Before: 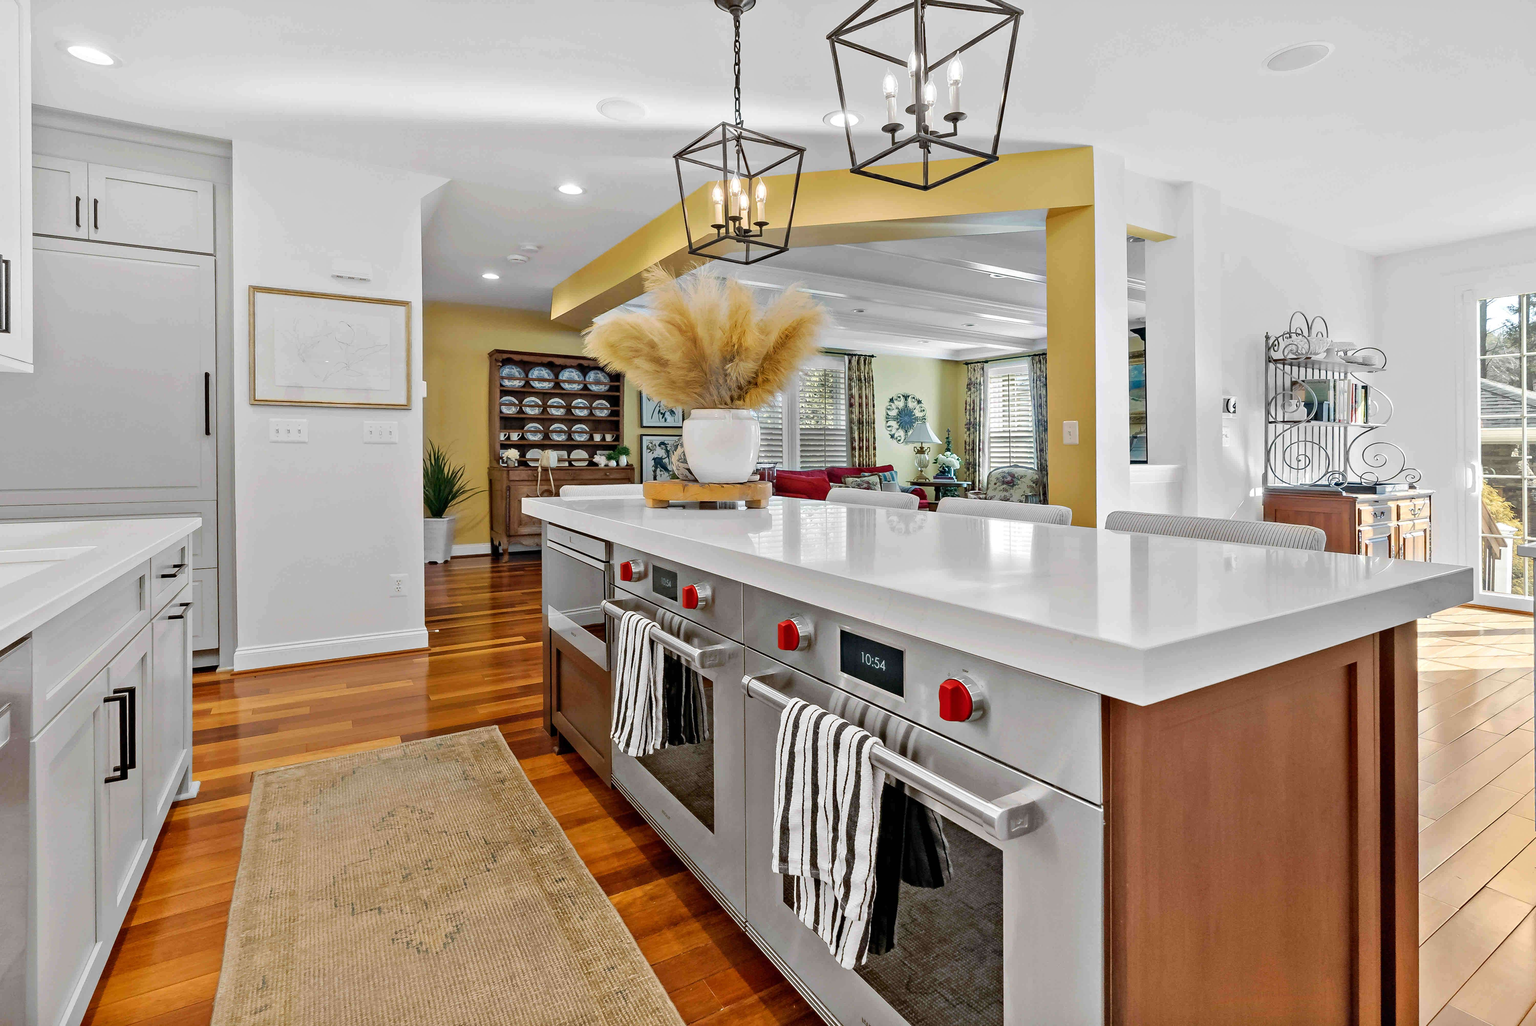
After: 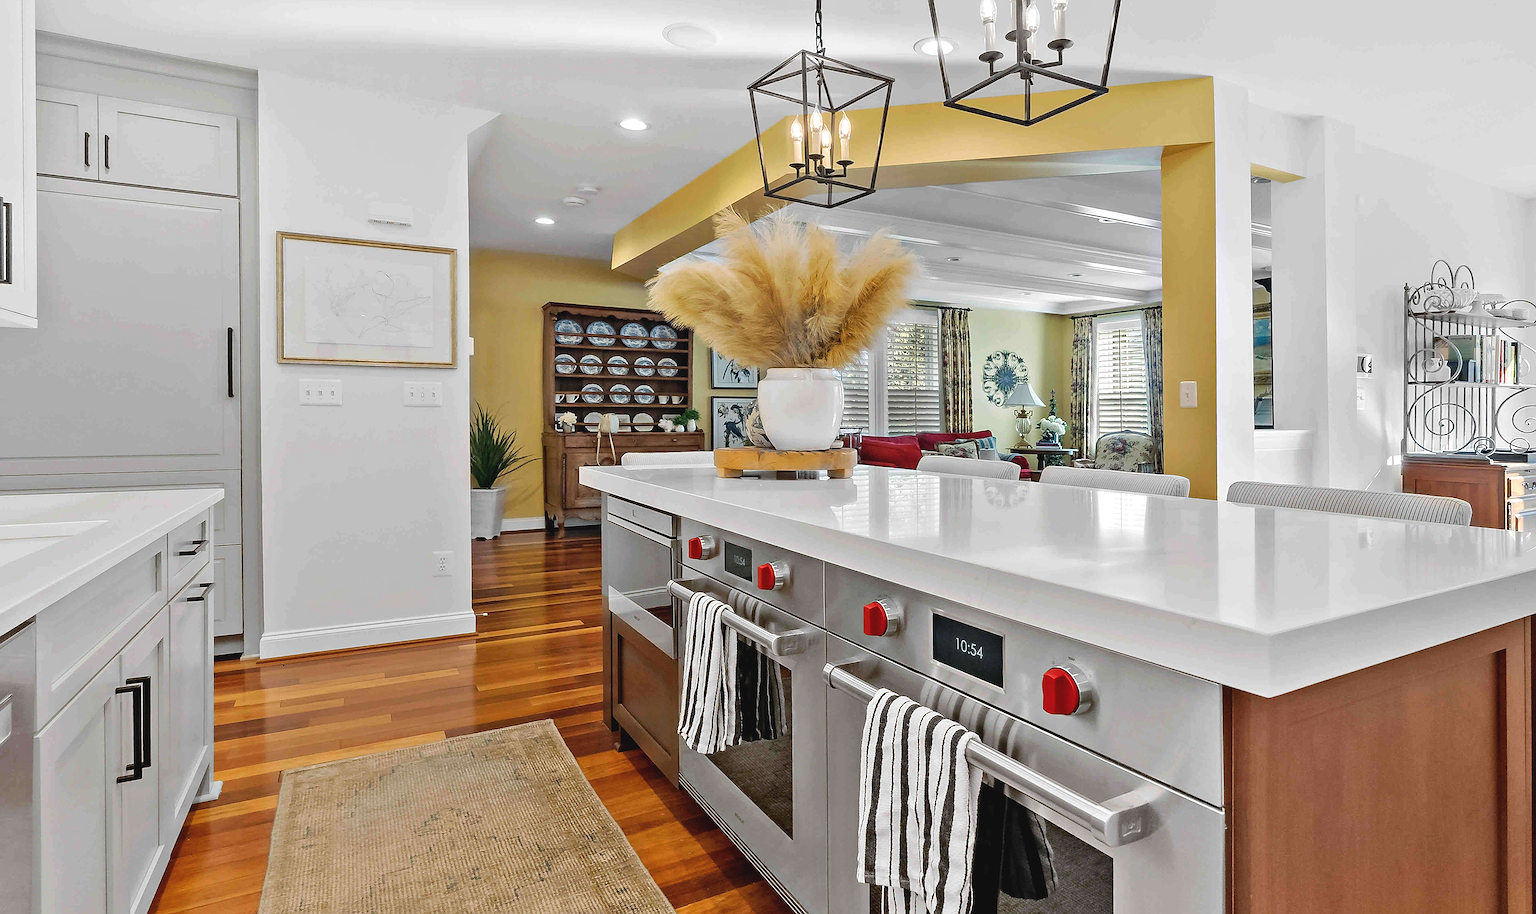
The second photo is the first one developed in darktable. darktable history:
sharpen: amount 0.749
exposure: black level correction -0.004, exposure 0.053 EV, compensate highlight preservation false
crop: top 7.556%, right 9.875%, bottom 12.066%
